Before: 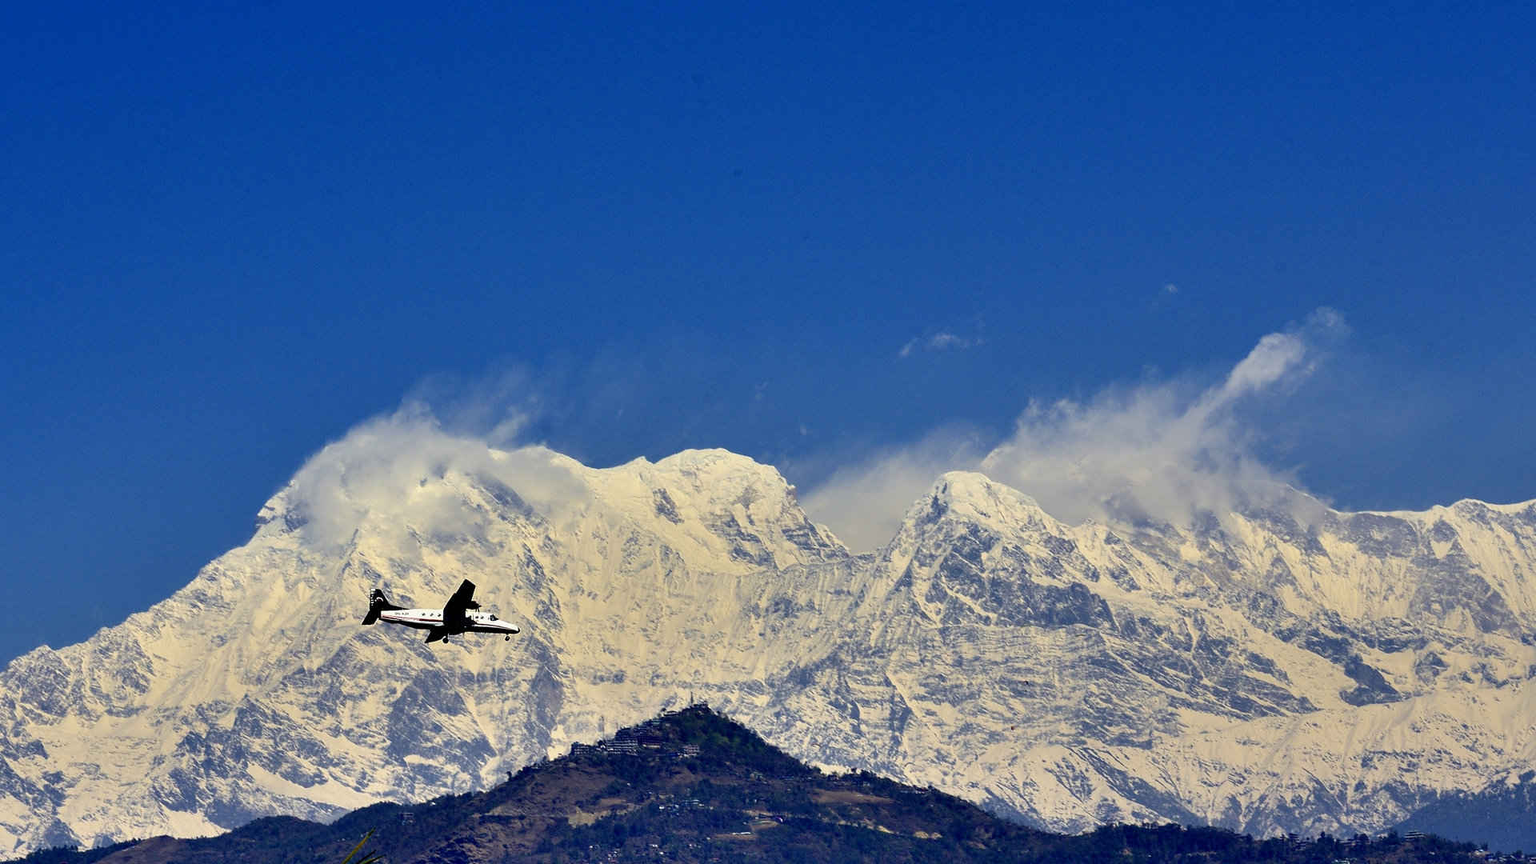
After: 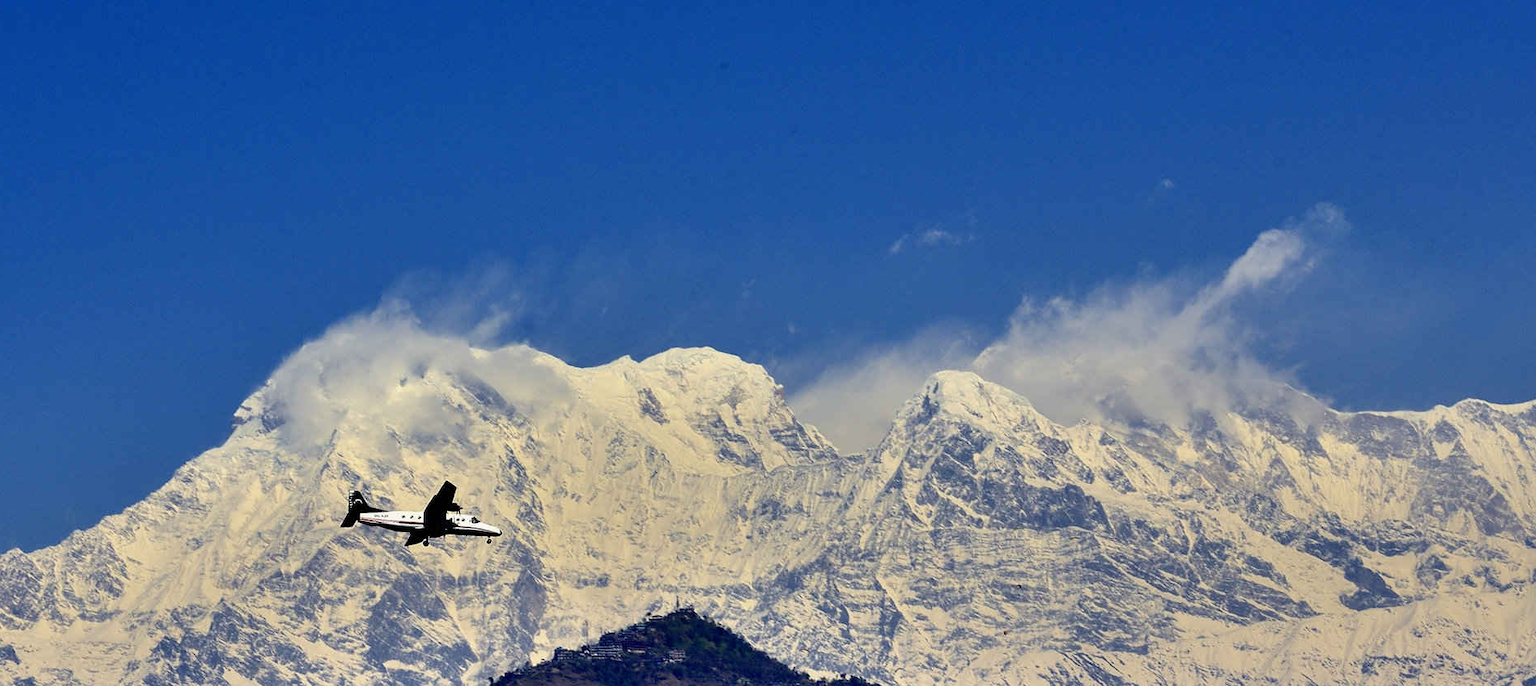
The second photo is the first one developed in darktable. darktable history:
crop and rotate: left 1.915%, top 12.664%, right 0.187%, bottom 9.504%
